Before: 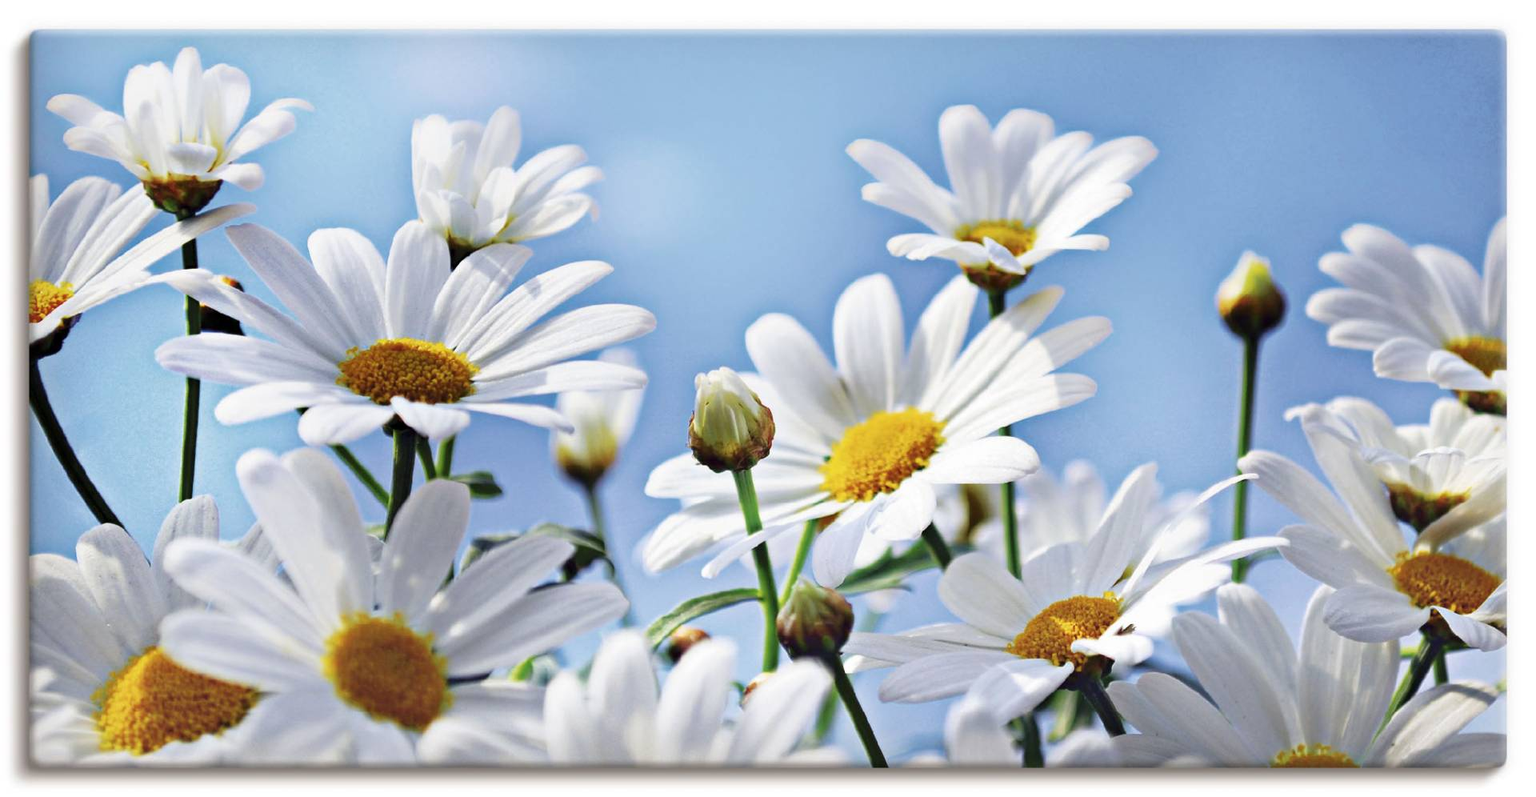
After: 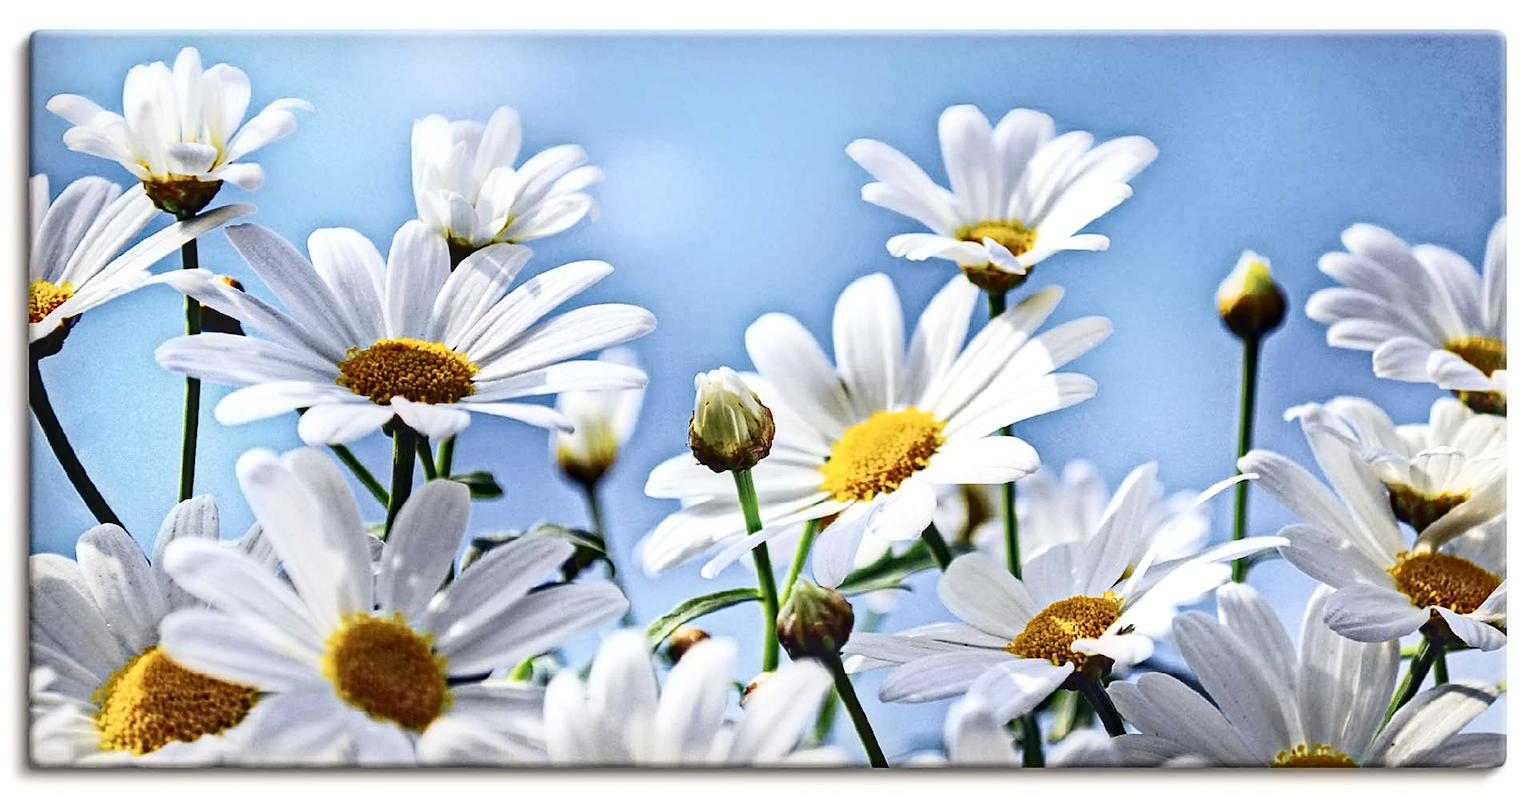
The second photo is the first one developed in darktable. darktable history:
sharpen: on, module defaults
contrast brightness saturation: contrast 0.273
haze removal: compatibility mode true, adaptive false
local contrast: on, module defaults
contrast equalizer: octaves 7, y [[0.5 ×6], [0.5 ×6], [0.5 ×6], [0 ×6], [0, 0.039, 0.251, 0.29, 0.293, 0.292]]
